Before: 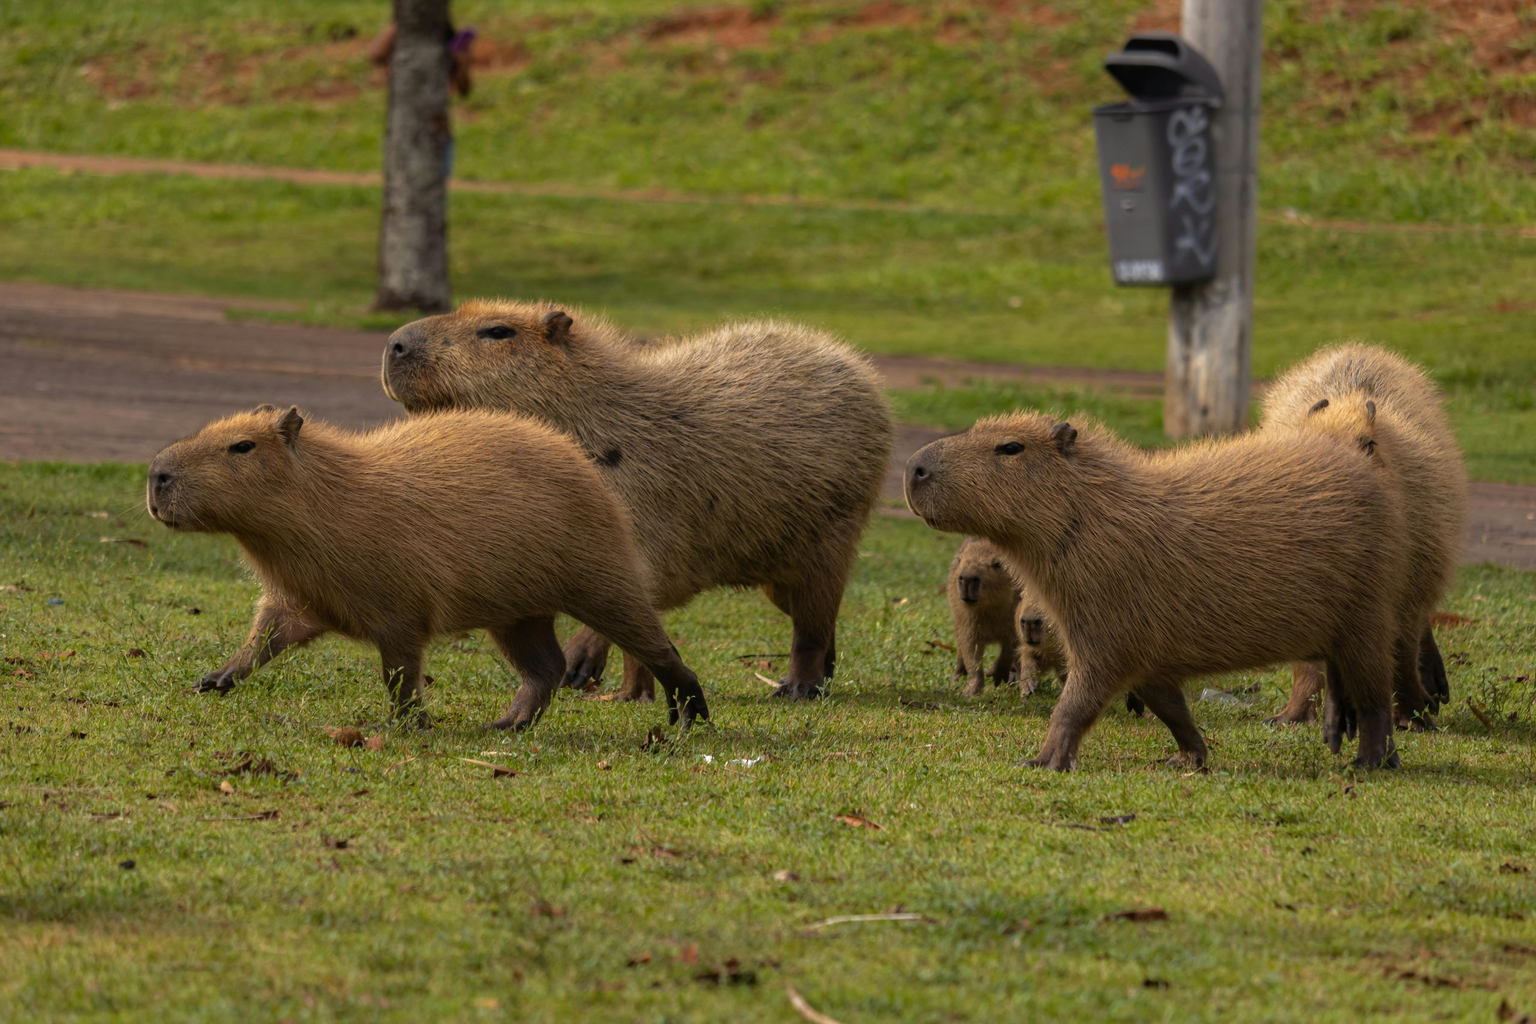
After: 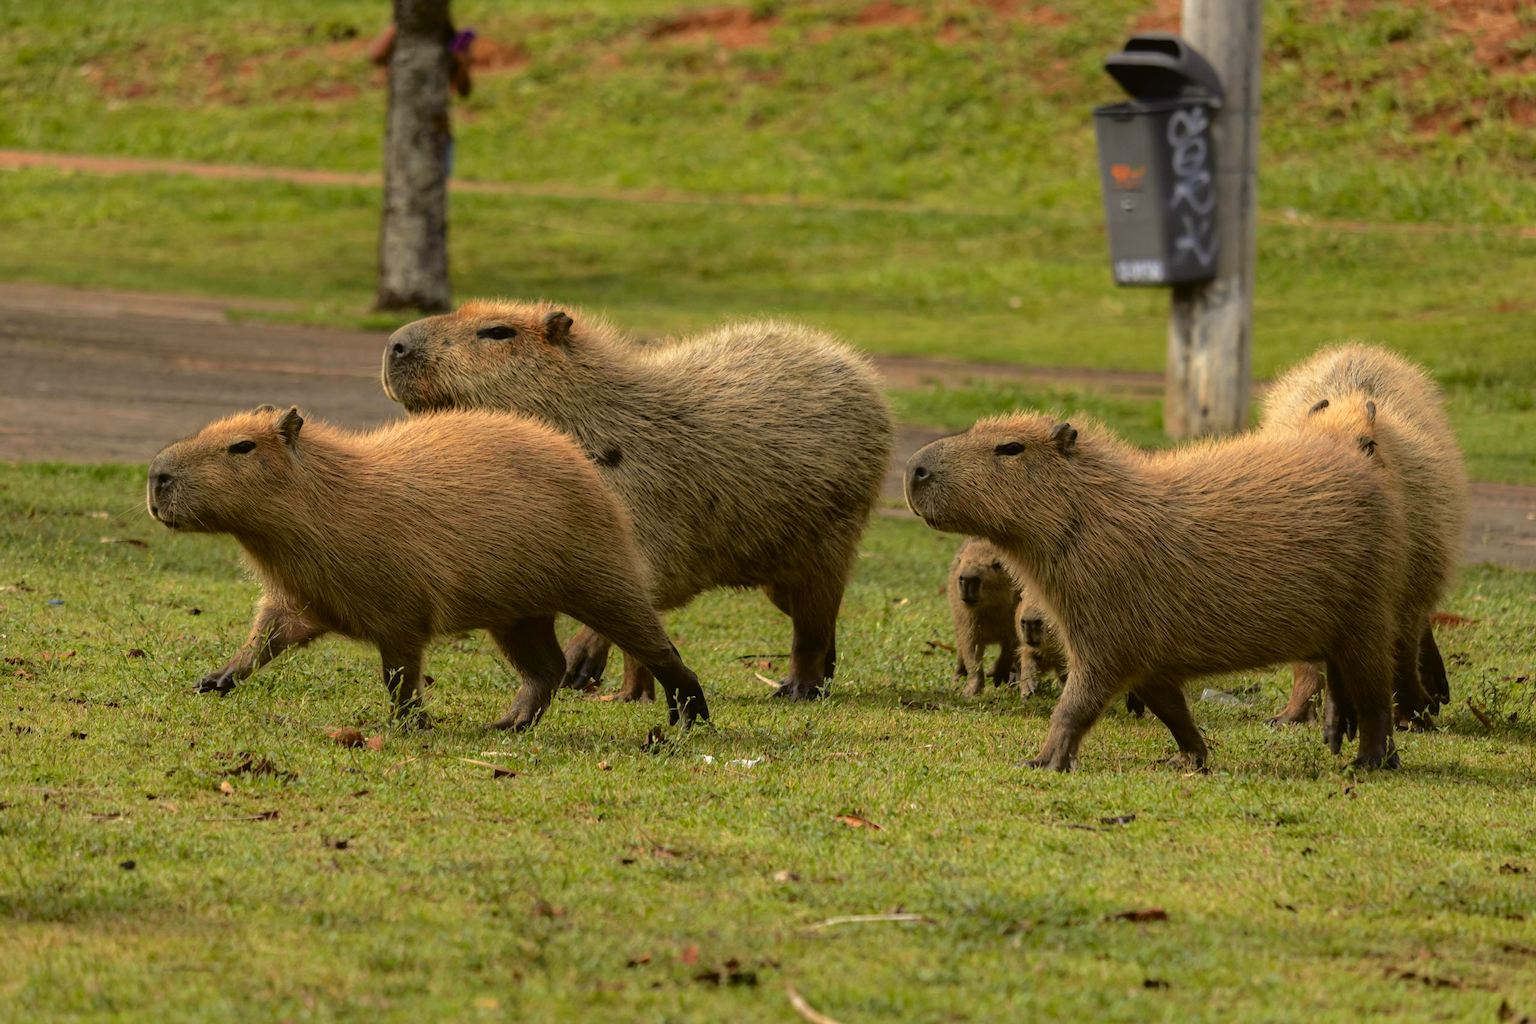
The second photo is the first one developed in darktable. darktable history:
tone curve: curves: ch0 [(0, 0.021) (0.049, 0.044) (0.152, 0.14) (0.328, 0.377) (0.473, 0.543) (0.641, 0.705) (0.85, 0.894) (1, 0.969)]; ch1 [(0, 0) (0.302, 0.331) (0.433, 0.432) (0.472, 0.47) (0.502, 0.503) (0.527, 0.521) (0.564, 0.58) (0.614, 0.626) (0.677, 0.701) (0.859, 0.885) (1, 1)]; ch2 [(0, 0) (0.33, 0.301) (0.447, 0.44) (0.487, 0.496) (0.502, 0.516) (0.535, 0.563) (0.565, 0.593) (0.608, 0.638) (1, 1)], color space Lab, independent channels, preserve colors none
